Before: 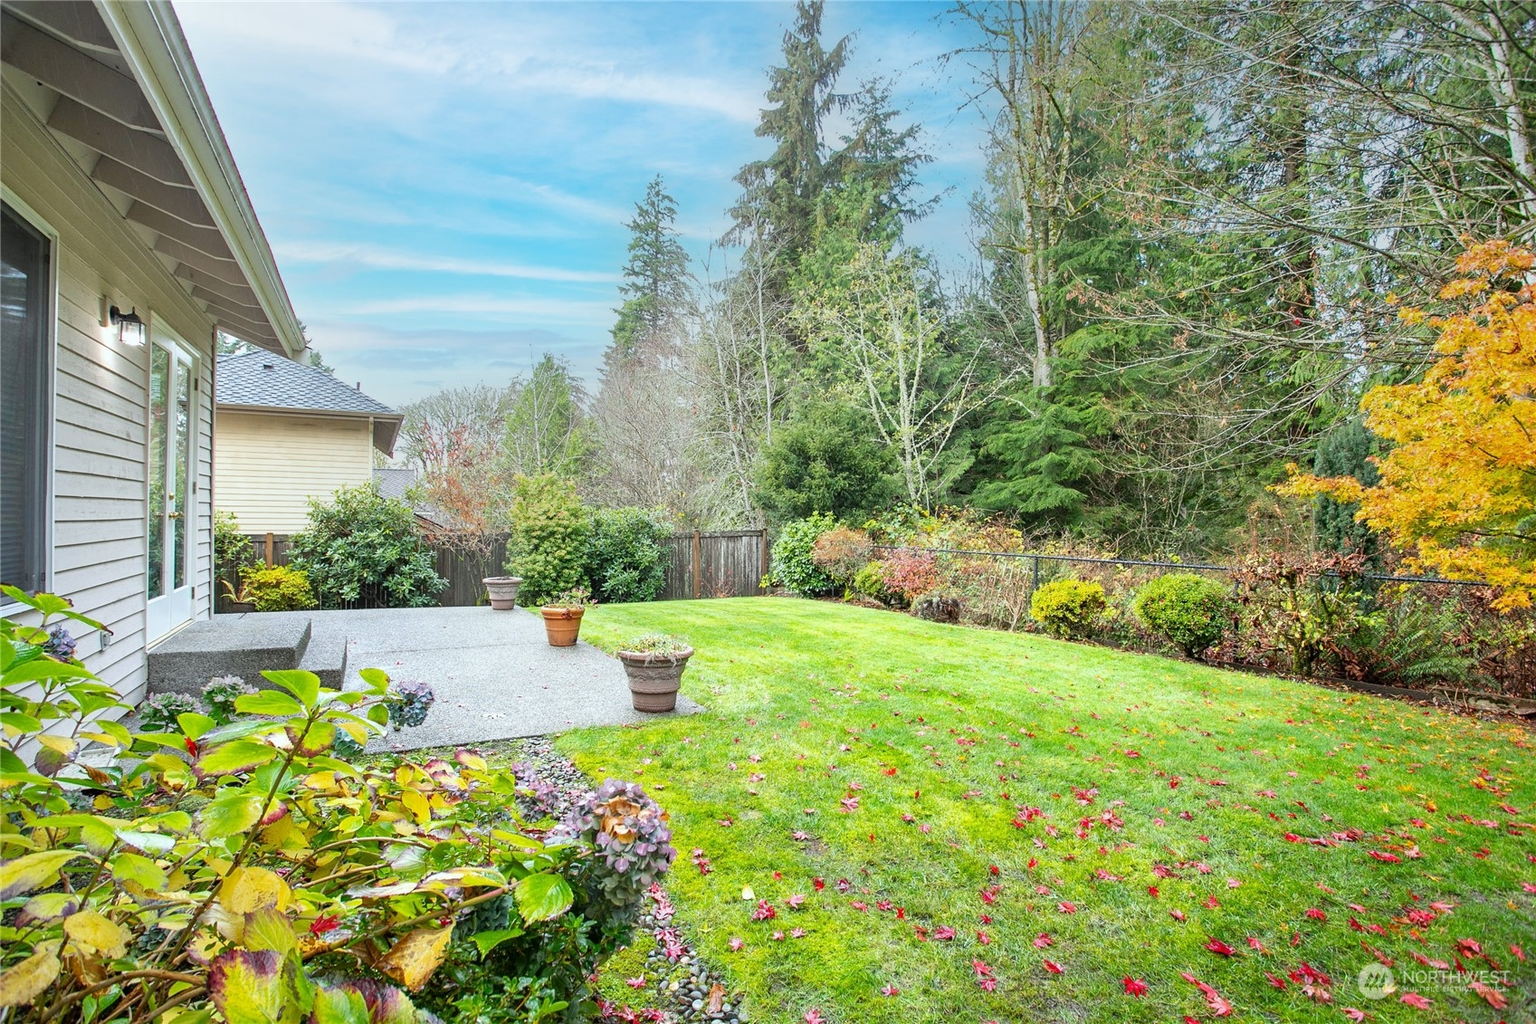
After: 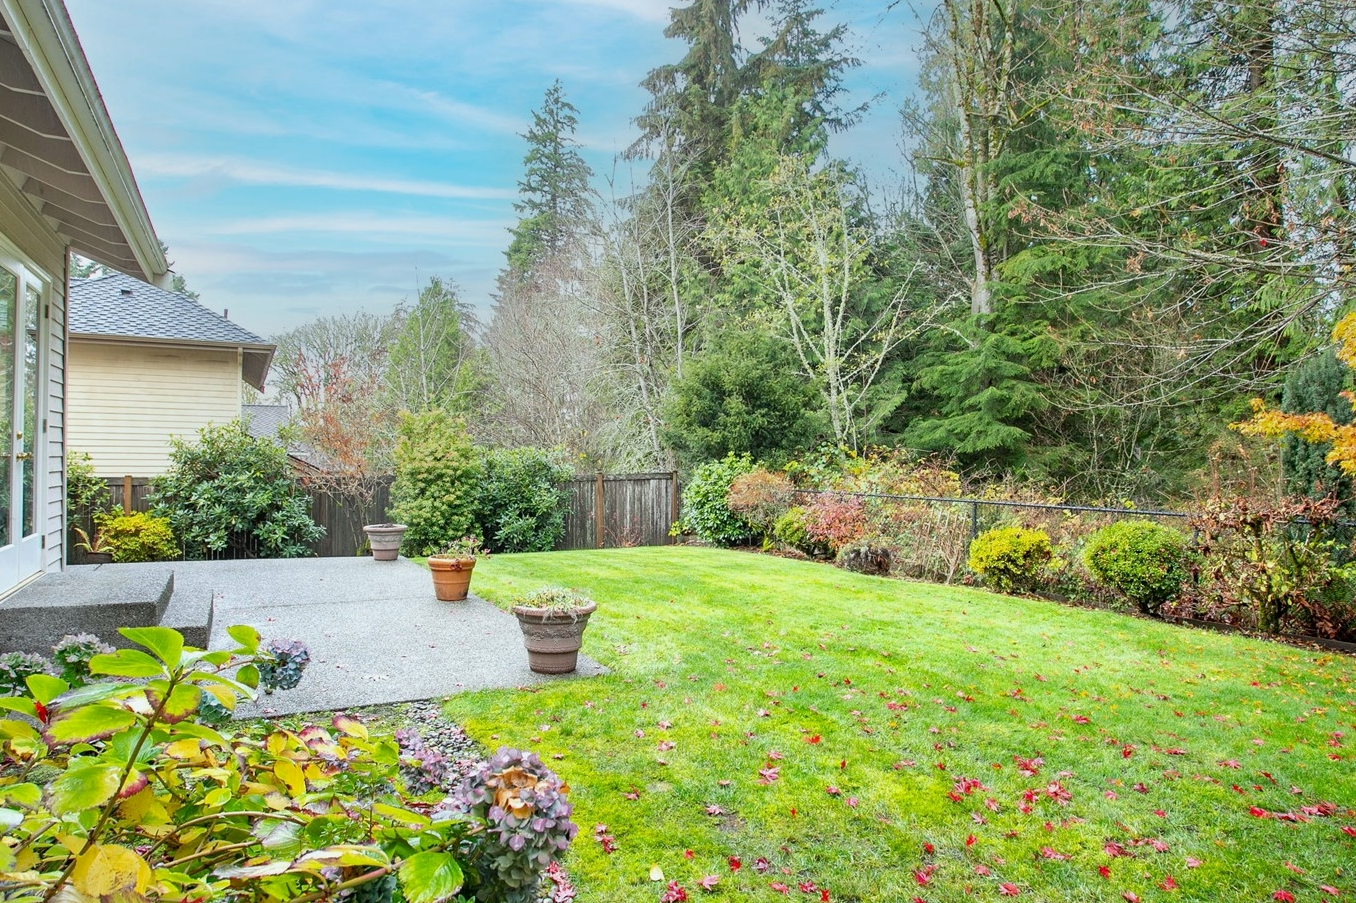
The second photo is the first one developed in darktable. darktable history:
exposure: black level correction 0.002, exposure -0.1 EV, compensate highlight preservation false
crop and rotate: left 10.071%, top 10.071%, right 10.02%, bottom 10.02%
